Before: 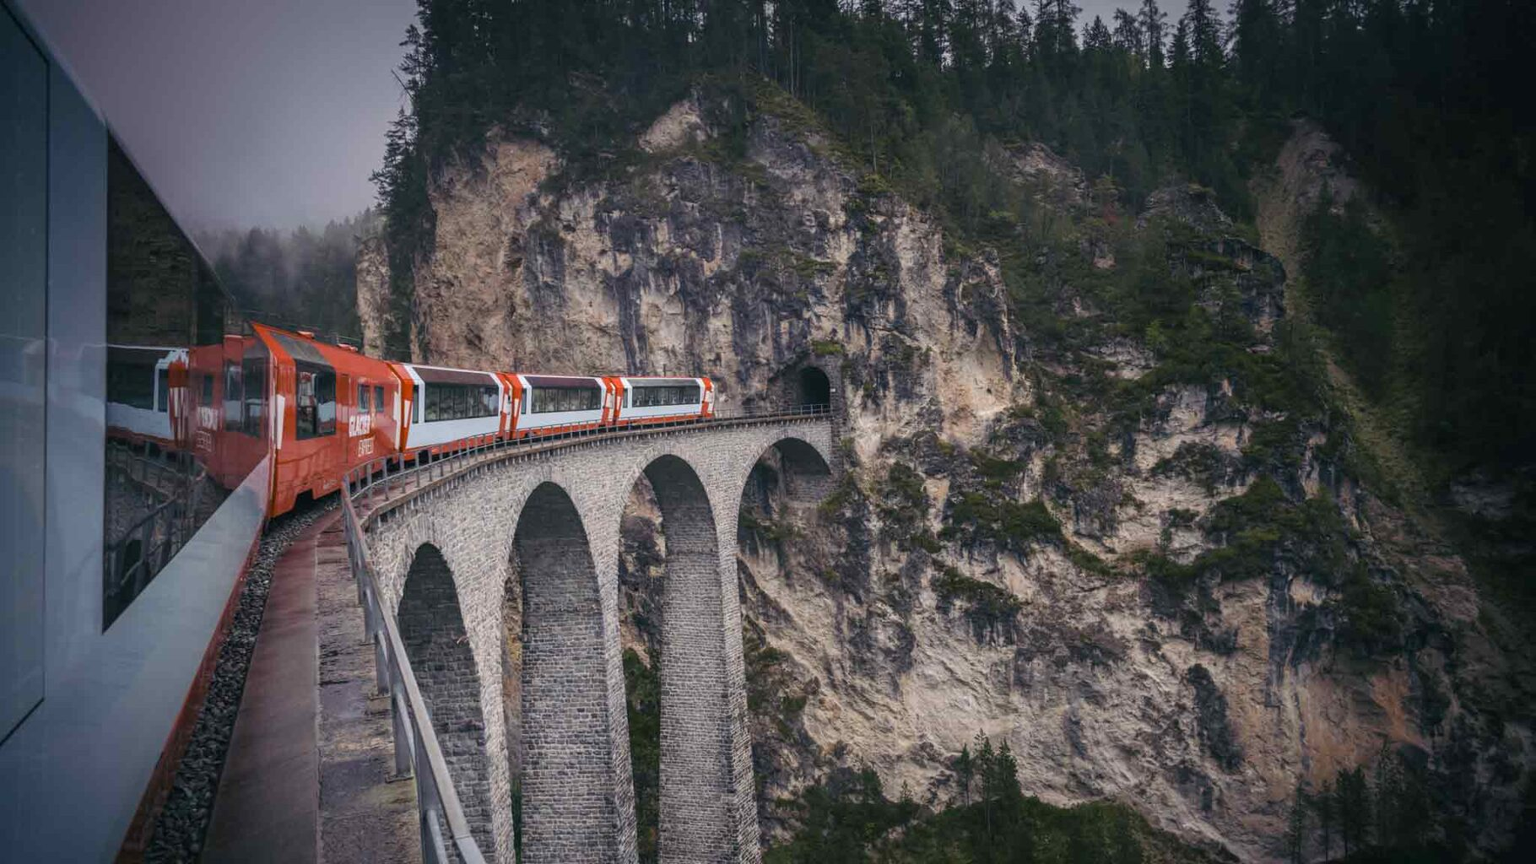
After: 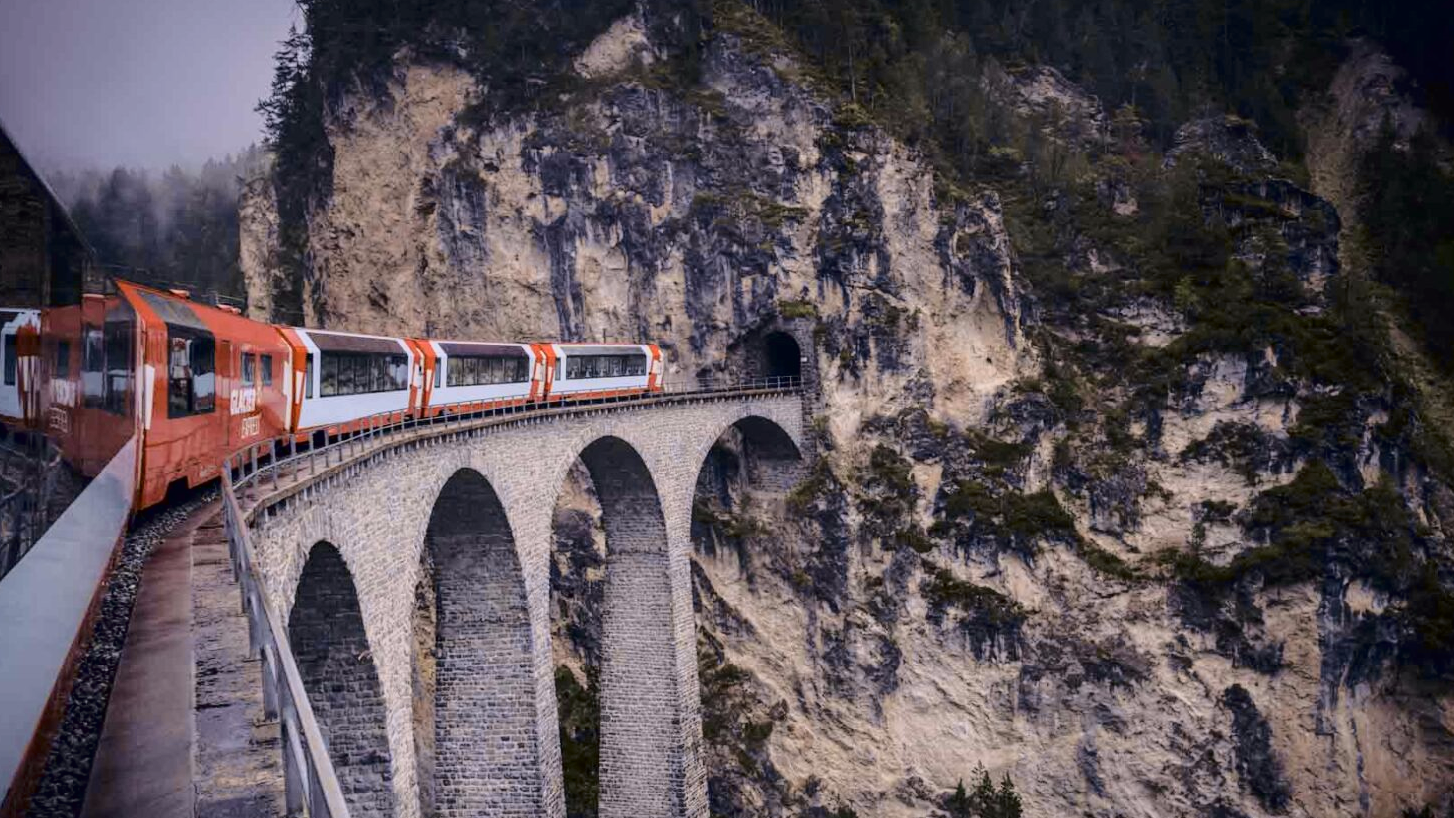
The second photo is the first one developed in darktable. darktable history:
crop and rotate: left 10.071%, top 10.071%, right 10.02%, bottom 10.02%
tone curve: curves: ch0 [(0.003, 0.003) (0.104, 0.026) (0.236, 0.181) (0.401, 0.443) (0.495, 0.55) (0.625, 0.67) (0.819, 0.841) (0.96, 0.899)]; ch1 [(0, 0) (0.161, 0.092) (0.37, 0.302) (0.424, 0.402) (0.45, 0.466) (0.495, 0.51) (0.573, 0.571) (0.638, 0.641) (0.751, 0.741) (1, 1)]; ch2 [(0, 0) (0.352, 0.403) (0.466, 0.443) (0.524, 0.526) (0.56, 0.556) (1, 1)], color space Lab, independent channels, preserve colors none
